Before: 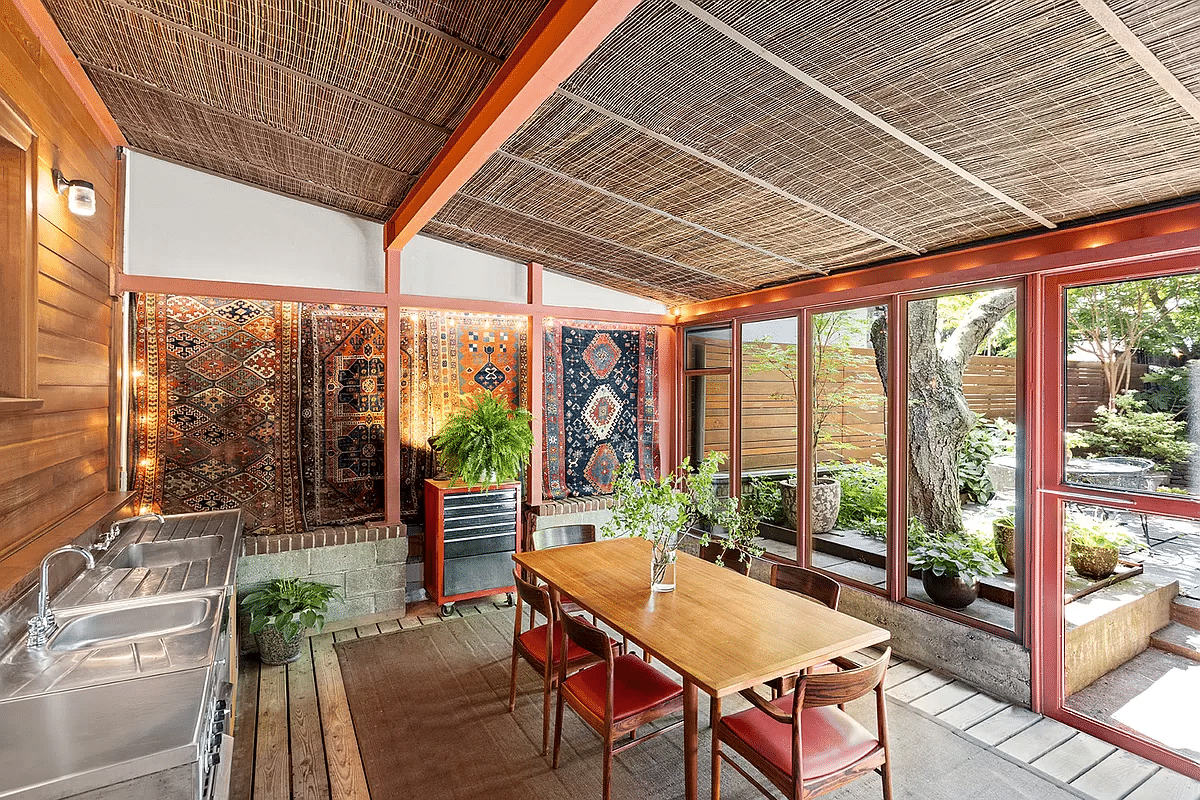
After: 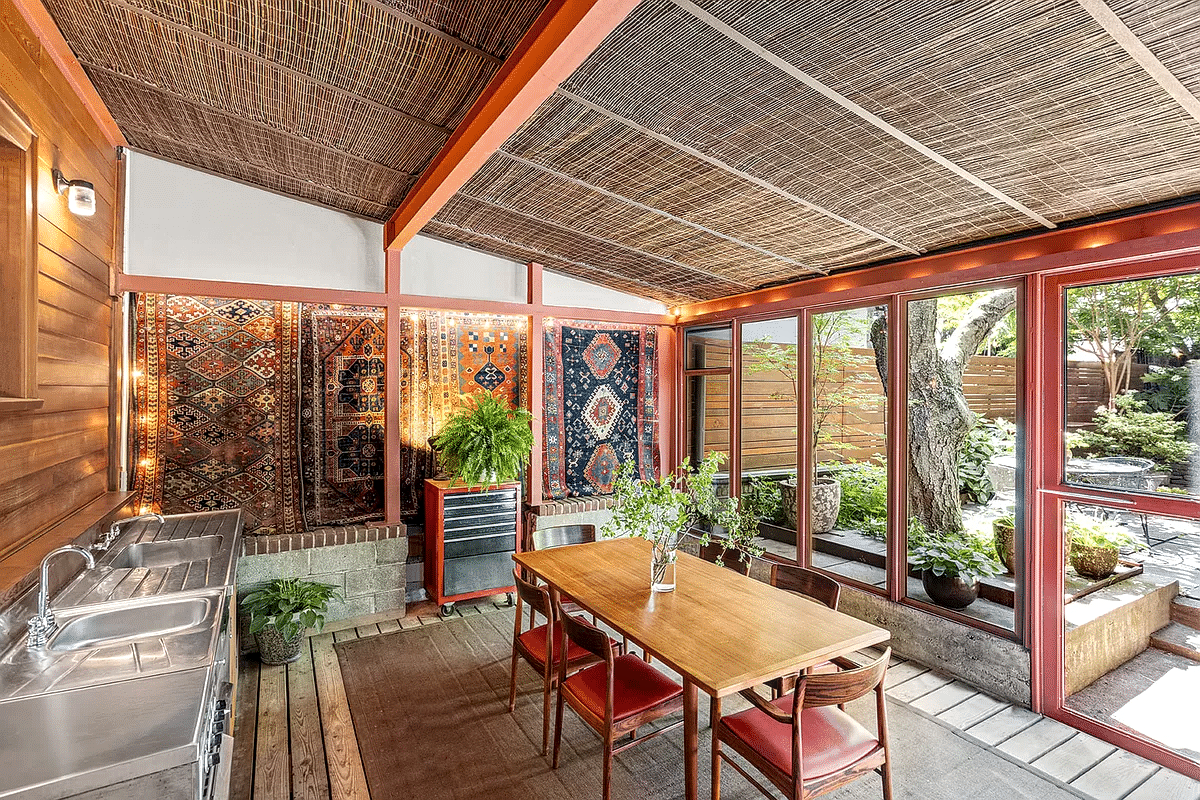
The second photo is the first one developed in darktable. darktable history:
local contrast: on, module defaults
rotate and perspective: crop left 0, crop top 0
